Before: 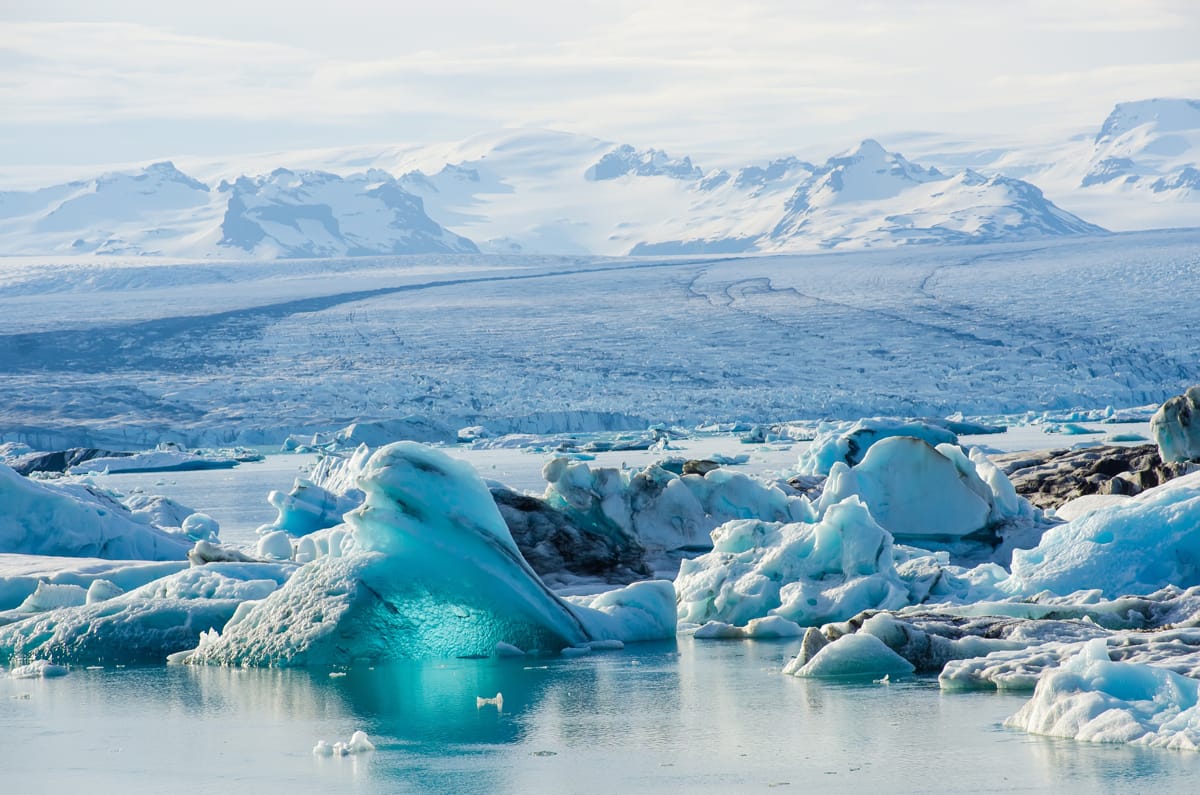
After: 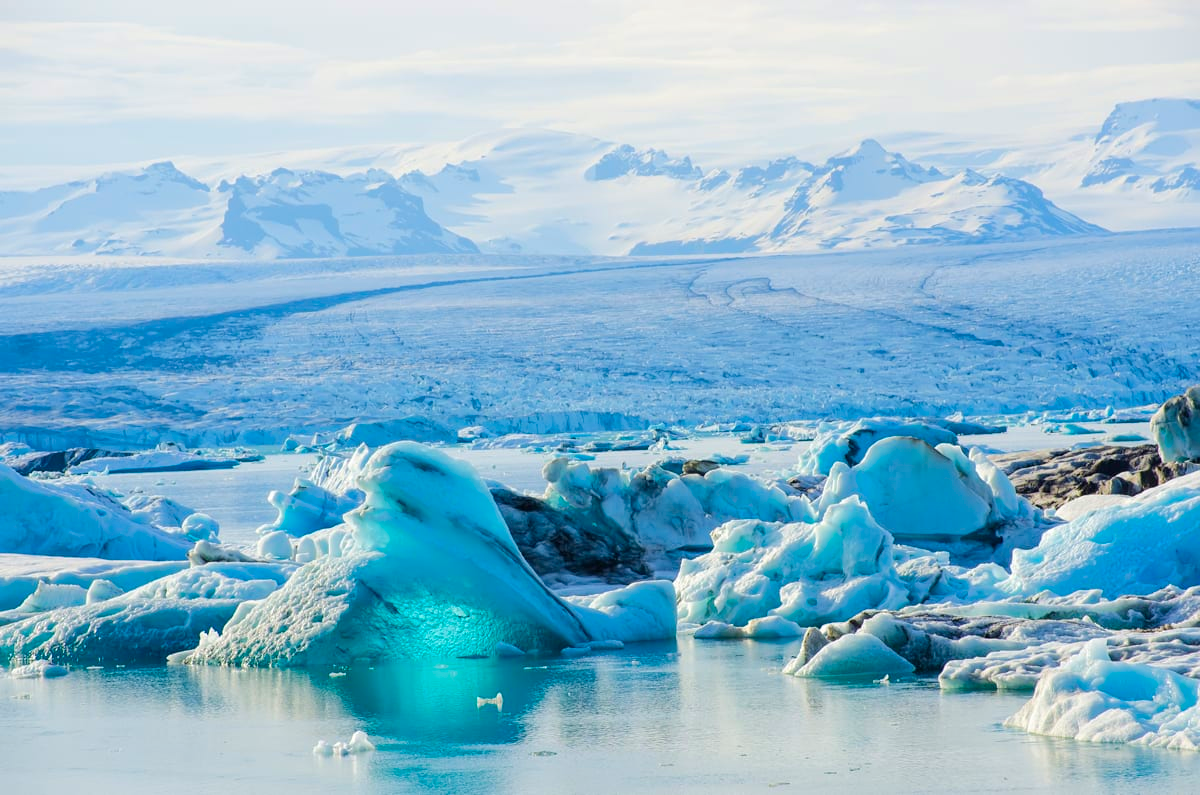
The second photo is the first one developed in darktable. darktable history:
color balance rgb: perceptual saturation grading › global saturation 25%, perceptual brilliance grading › mid-tones 10%, perceptual brilliance grading › shadows 15%, global vibrance 20%
tone equalizer: on, module defaults
